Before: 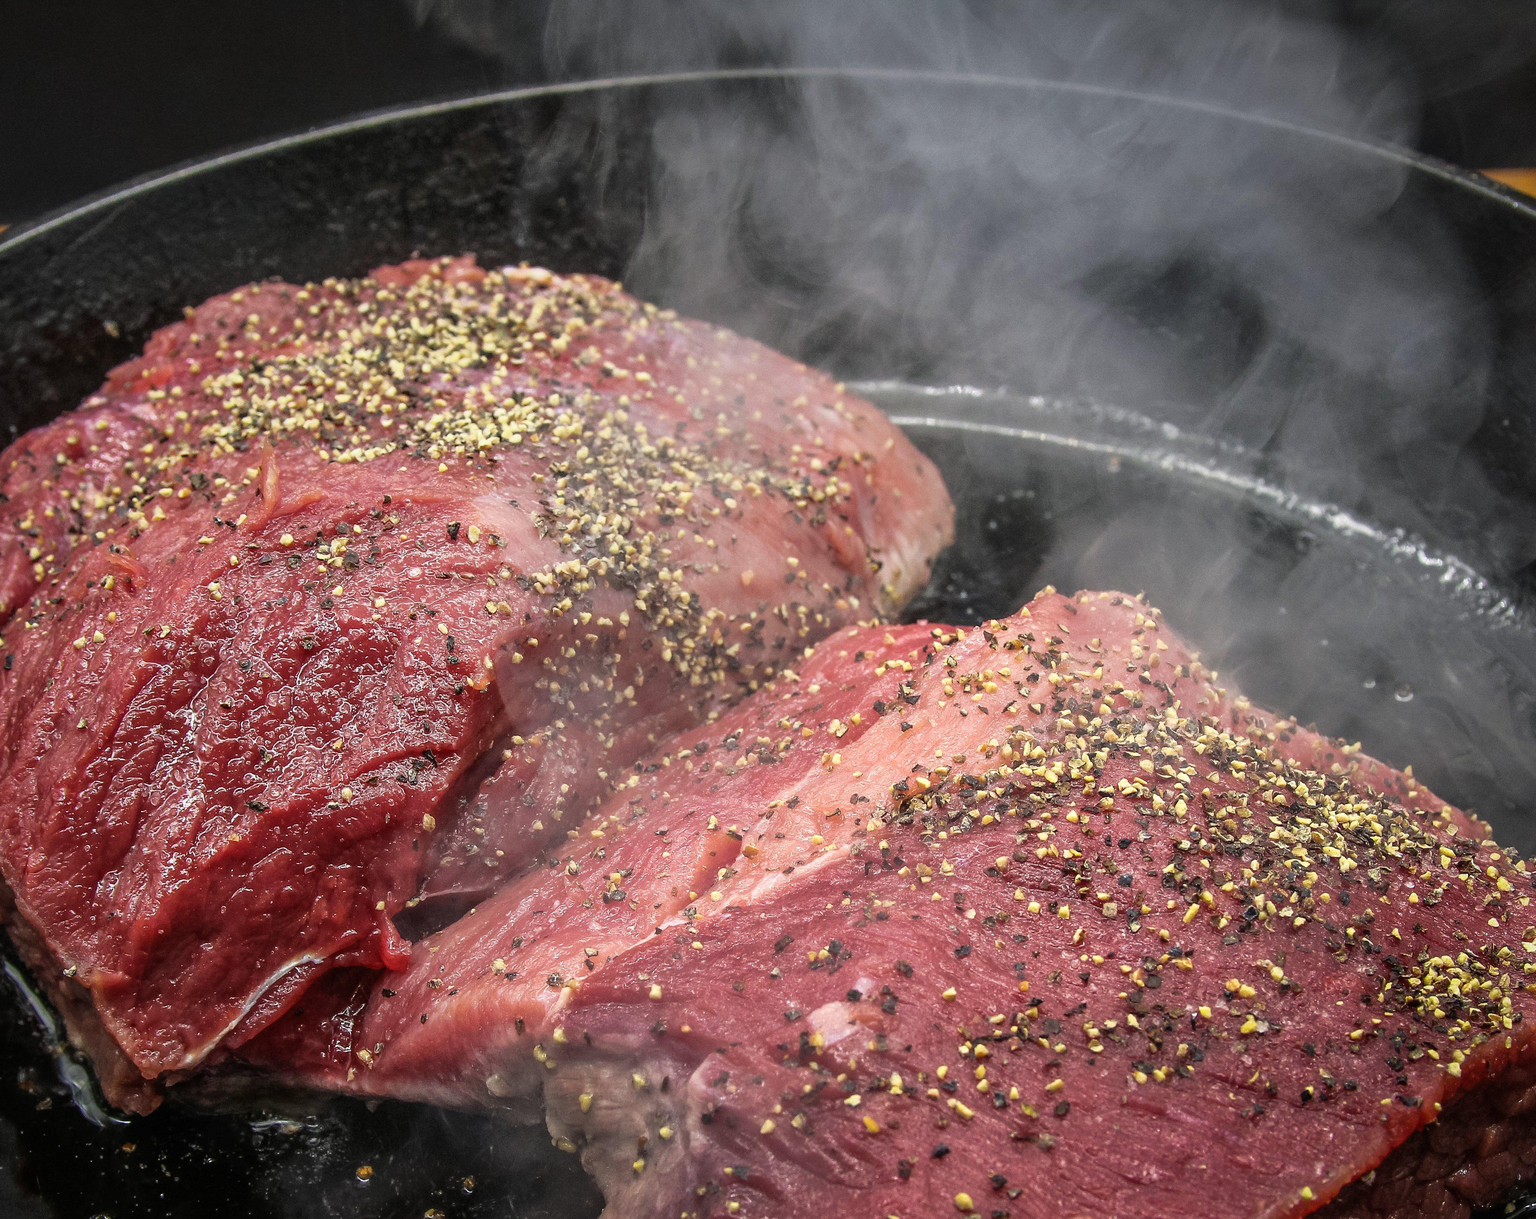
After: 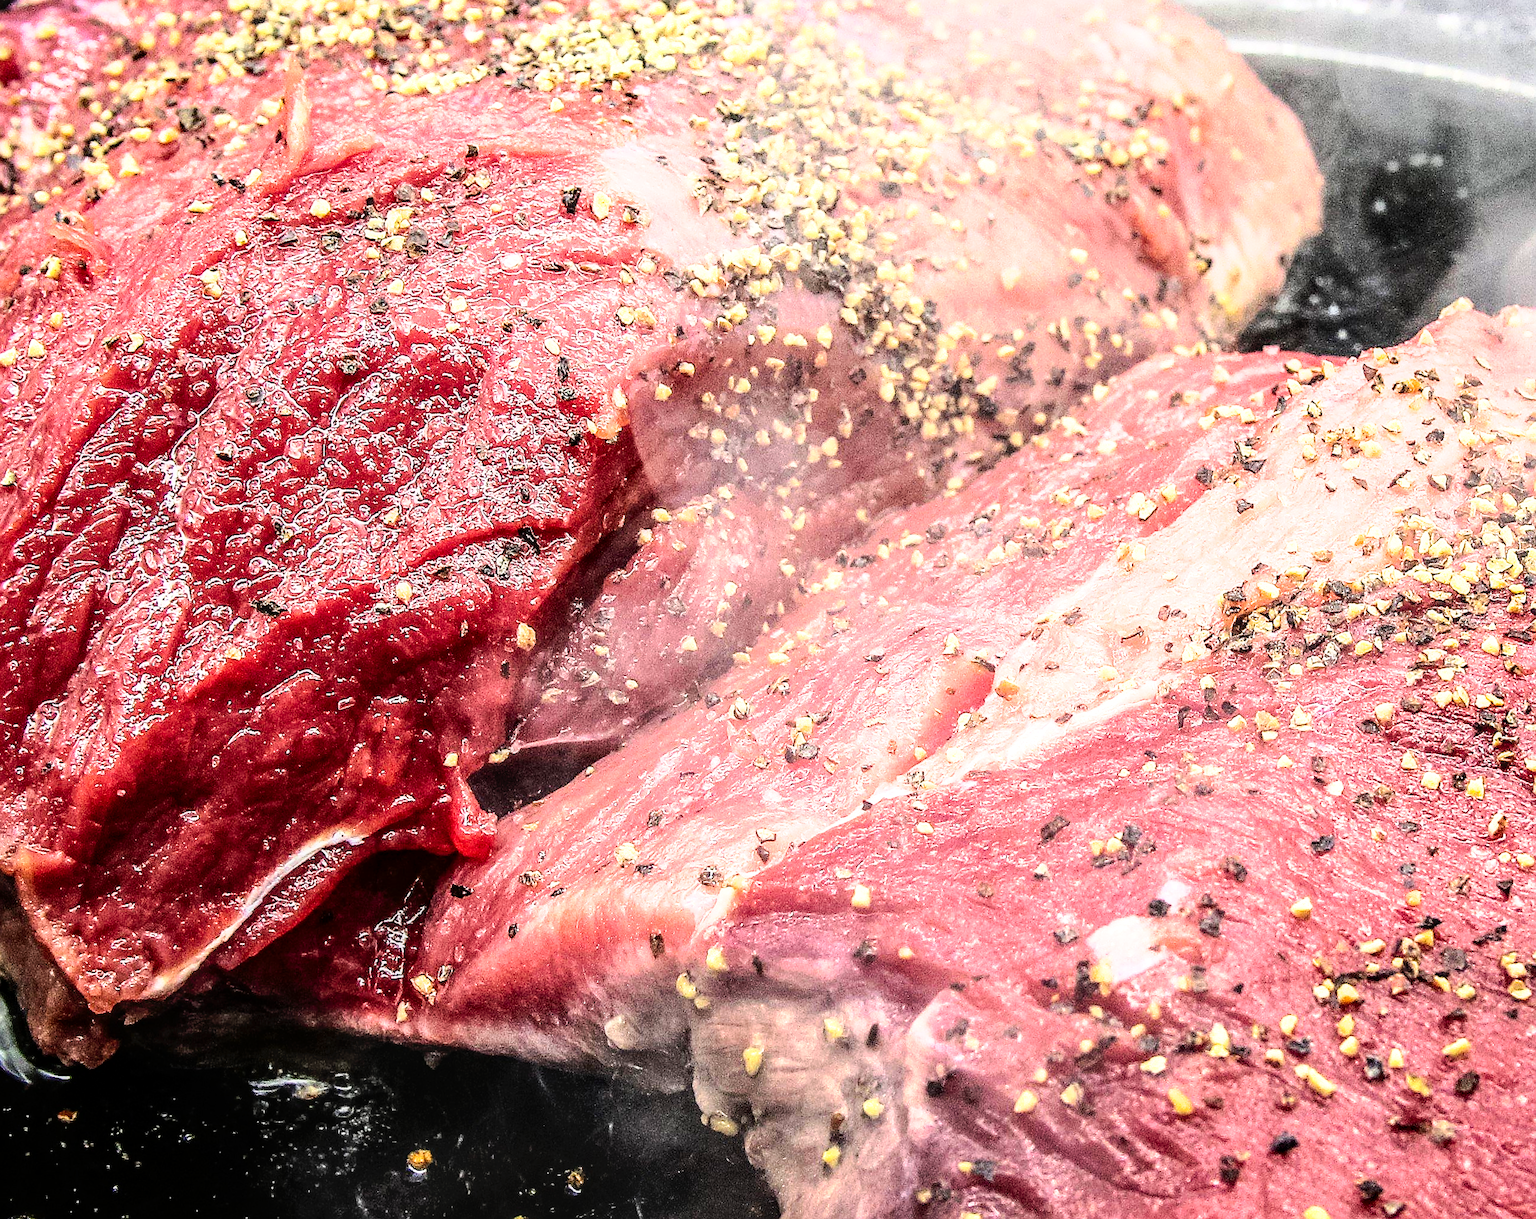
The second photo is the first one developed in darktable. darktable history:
tone curve: curves: ch0 [(0, 0) (0.003, 0.004) (0.011, 0.008) (0.025, 0.012) (0.044, 0.02) (0.069, 0.028) (0.1, 0.034) (0.136, 0.059) (0.177, 0.1) (0.224, 0.151) (0.277, 0.203) (0.335, 0.266) (0.399, 0.344) (0.468, 0.414) (0.543, 0.507) (0.623, 0.602) (0.709, 0.704) (0.801, 0.804) (0.898, 0.927) (1, 1)], preserve colors none
exposure: black level correction 0, exposure 1.457 EV, compensate highlight preservation false
crop and rotate: angle -1.05°, left 3.832%, top 31.767%, right 27.926%
tone equalizer: edges refinement/feathering 500, mask exposure compensation -1.57 EV, preserve details no
sharpen: on, module defaults
local contrast: on, module defaults
filmic rgb: black relative exposure -7.65 EV, white relative exposure 4.56 EV, threshold 3.02 EV, hardness 3.61, color science v6 (2022), enable highlight reconstruction true
contrast brightness saturation: contrast 0.294
